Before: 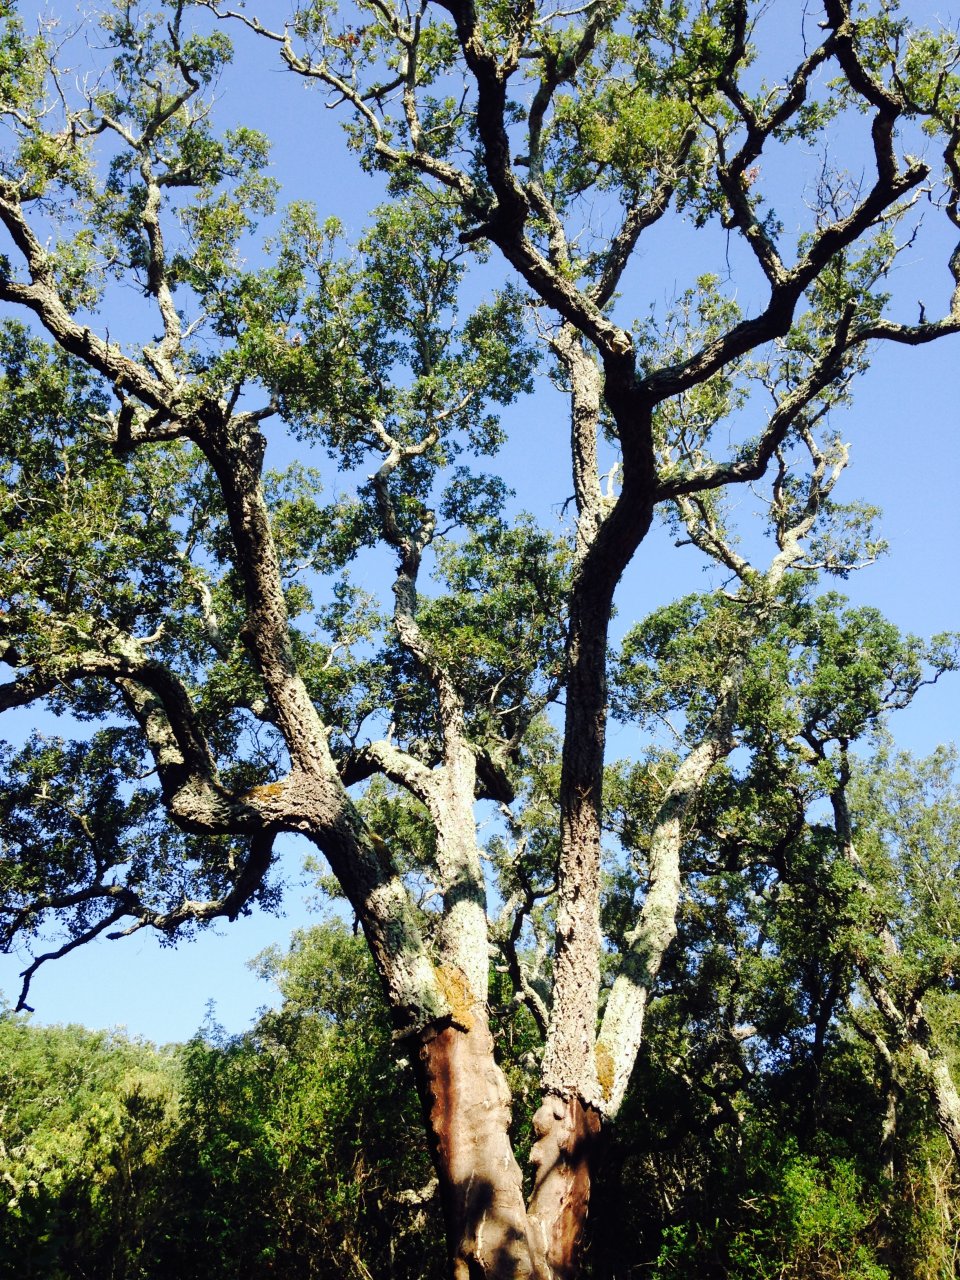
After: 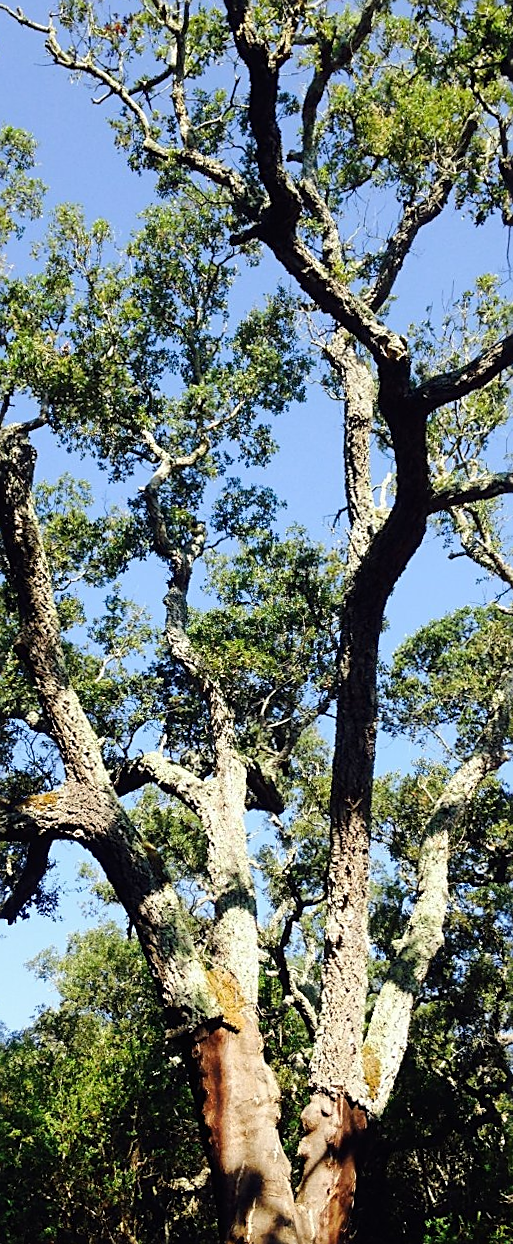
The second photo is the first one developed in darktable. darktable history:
white balance: emerald 1
sharpen: on, module defaults
rotate and perspective: rotation 0.074°, lens shift (vertical) 0.096, lens shift (horizontal) -0.041, crop left 0.043, crop right 0.952, crop top 0.024, crop bottom 0.979
crop: left 21.674%, right 22.086%
